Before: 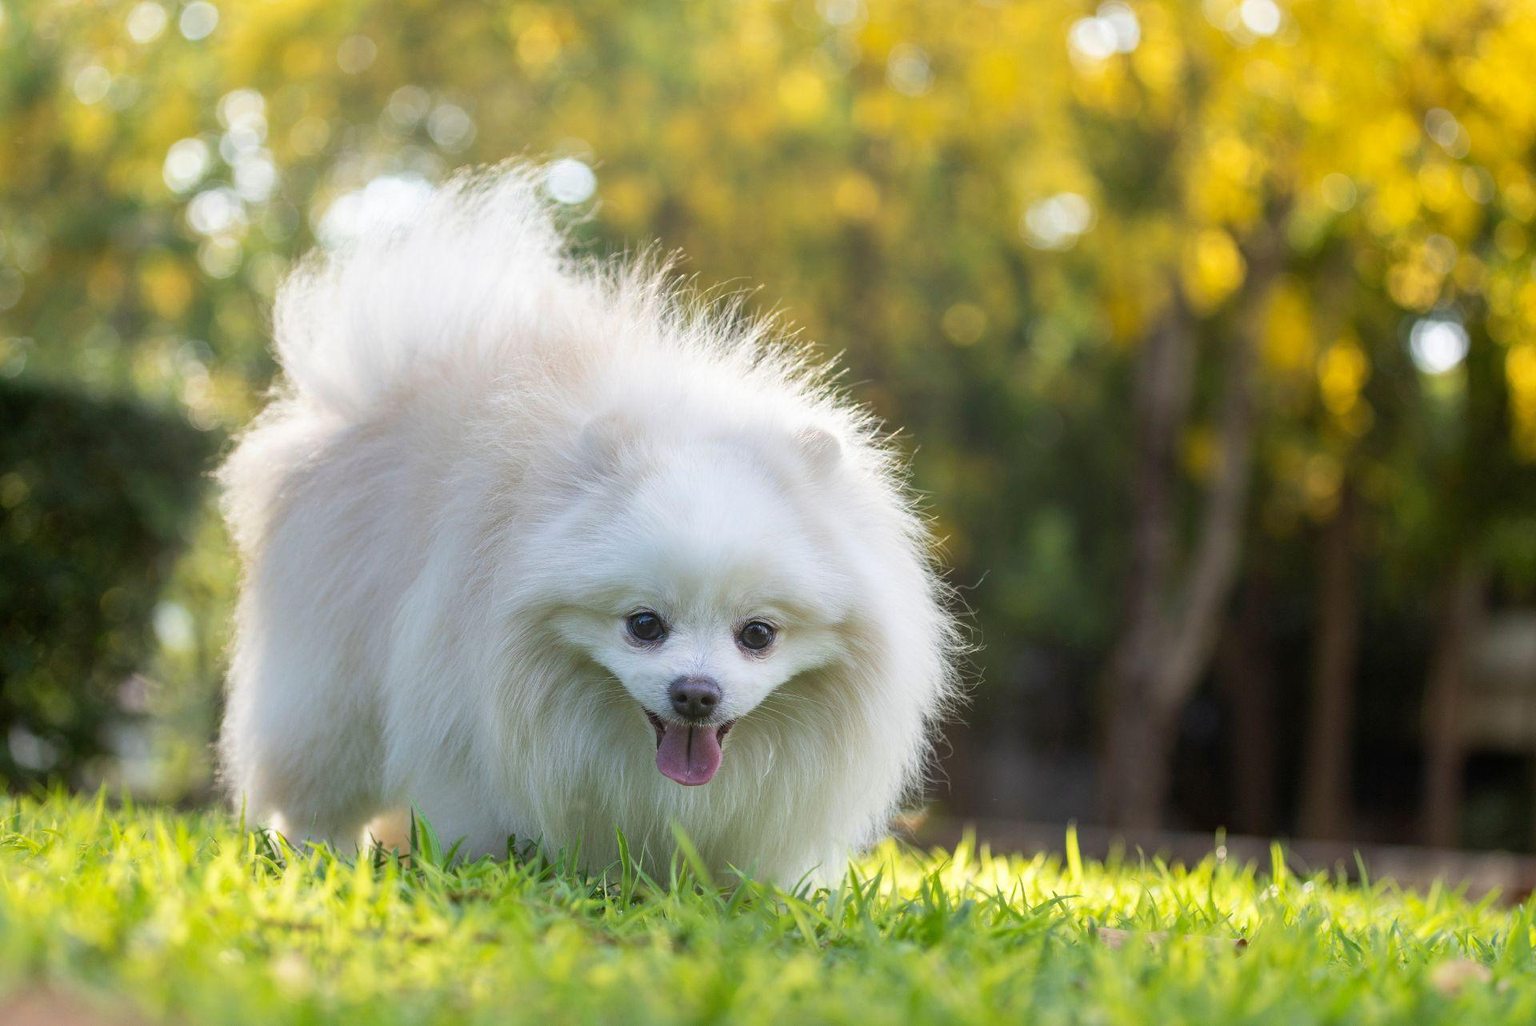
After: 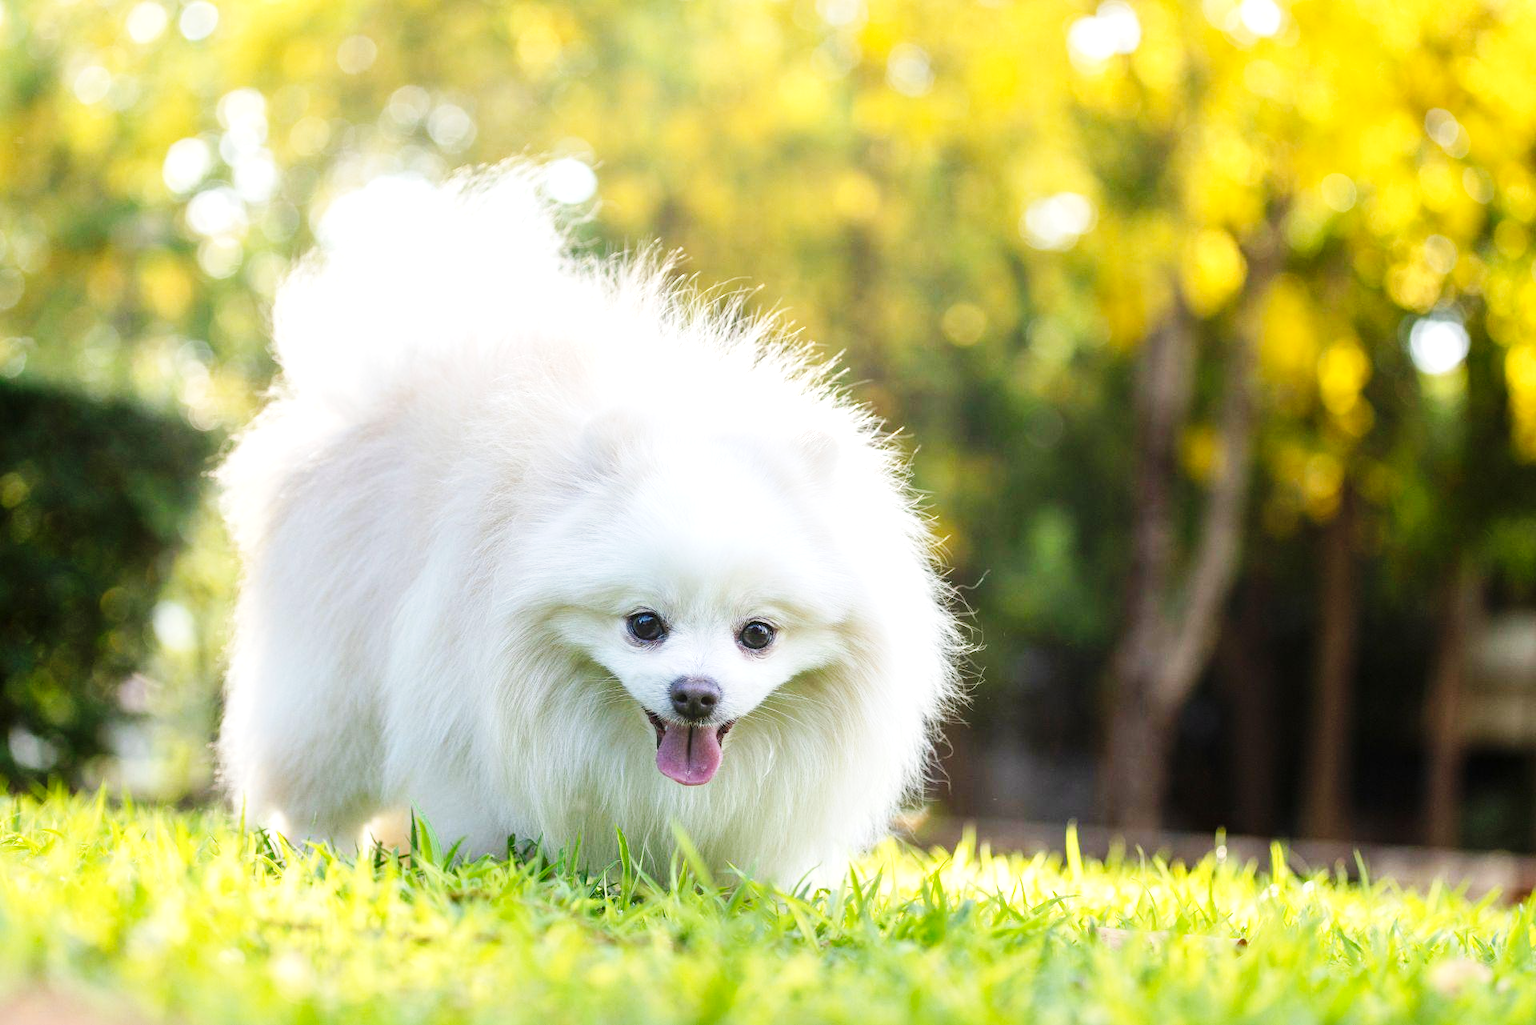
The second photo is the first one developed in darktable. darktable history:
exposure: exposure 0.507 EV, compensate highlight preservation false
base curve: curves: ch0 [(0, 0) (0.032, 0.025) (0.121, 0.166) (0.206, 0.329) (0.605, 0.79) (1, 1)], preserve colors none
